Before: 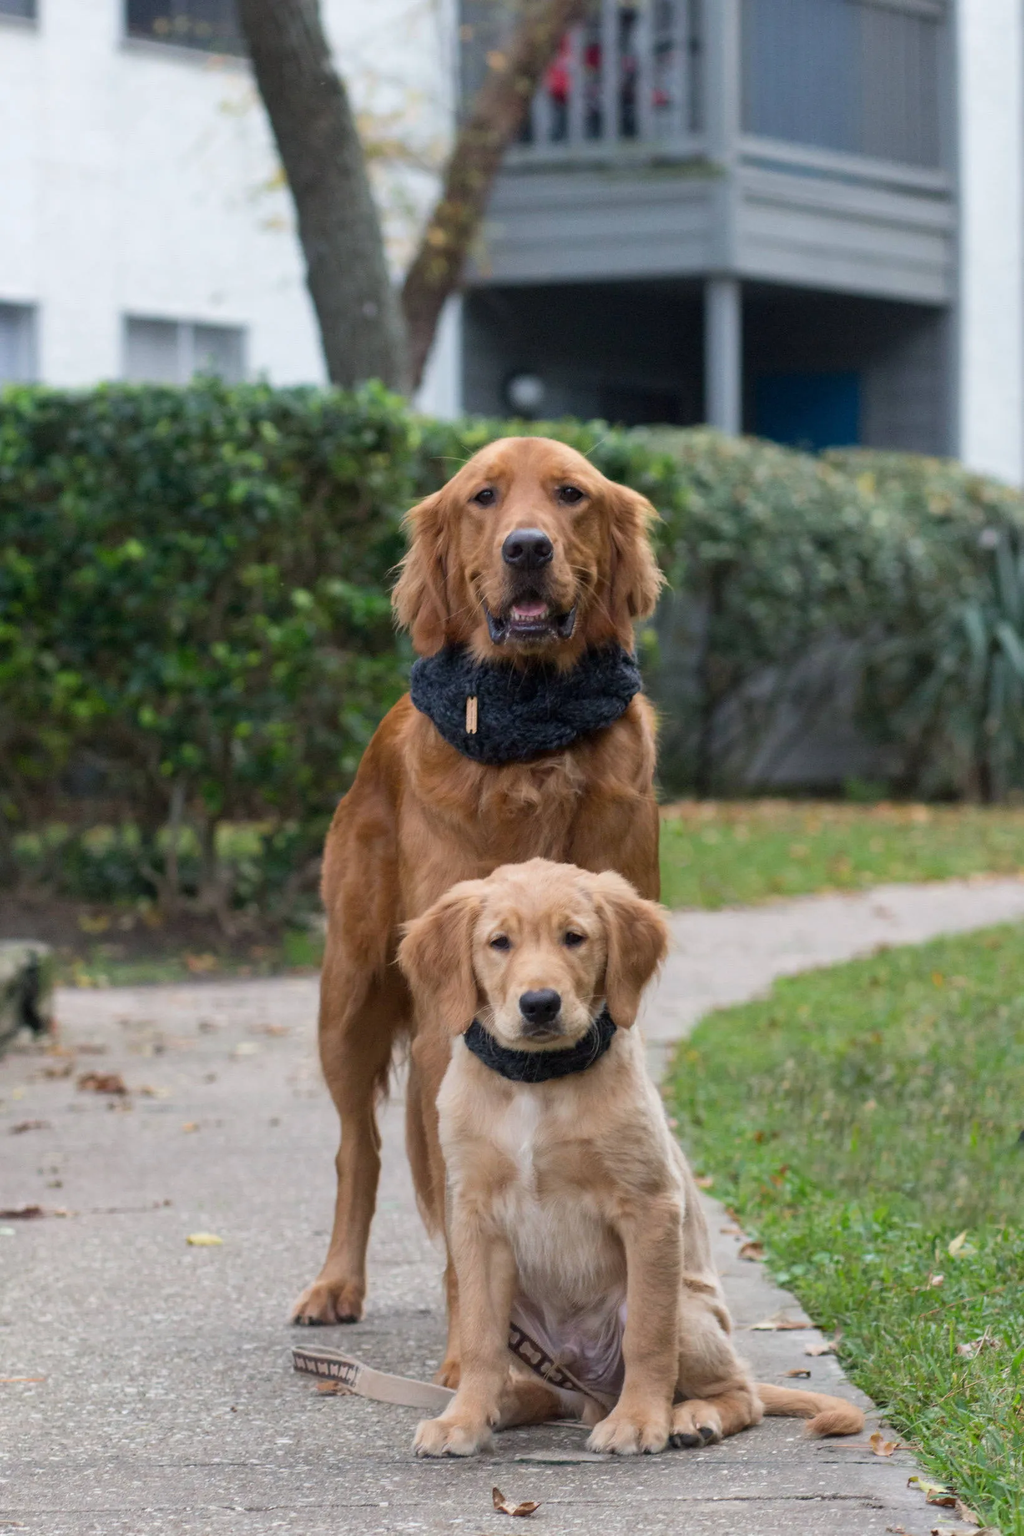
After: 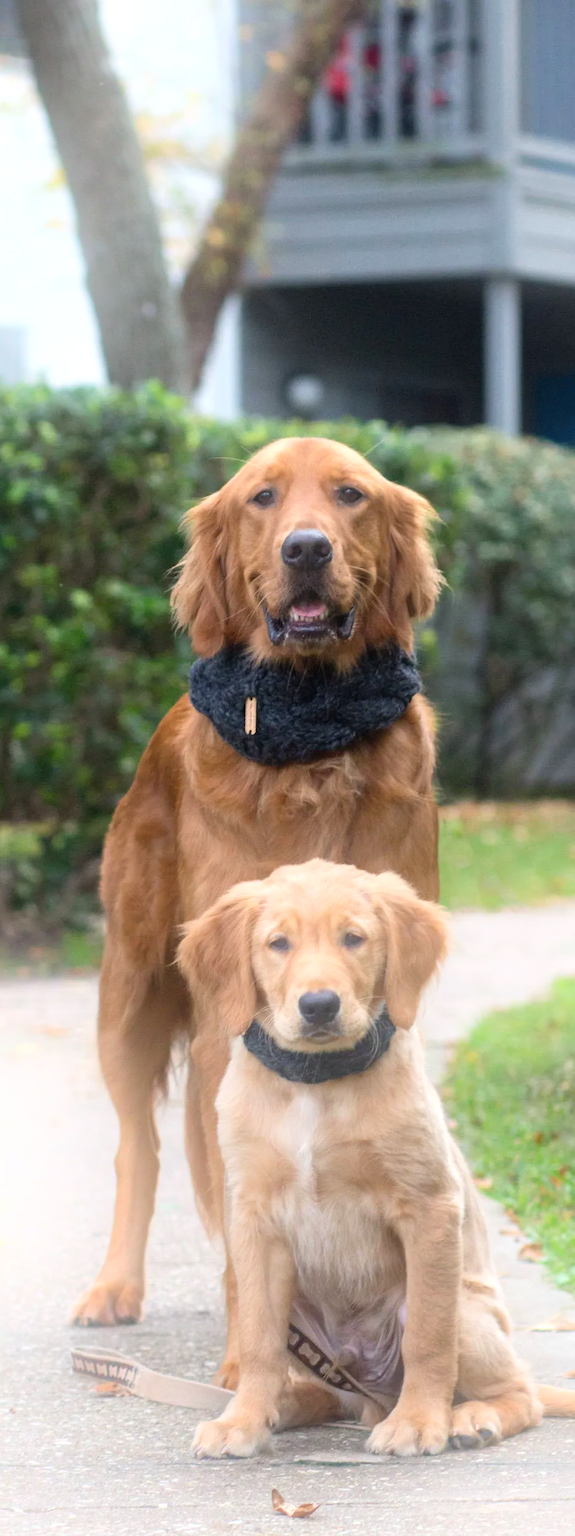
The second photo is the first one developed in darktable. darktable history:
crop: left 21.674%, right 22.086%
bloom: on, module defaults
exposure: black level correction 0, exposure 0.5 EV, compensate exposure bias true, compensate highlight preservation false
